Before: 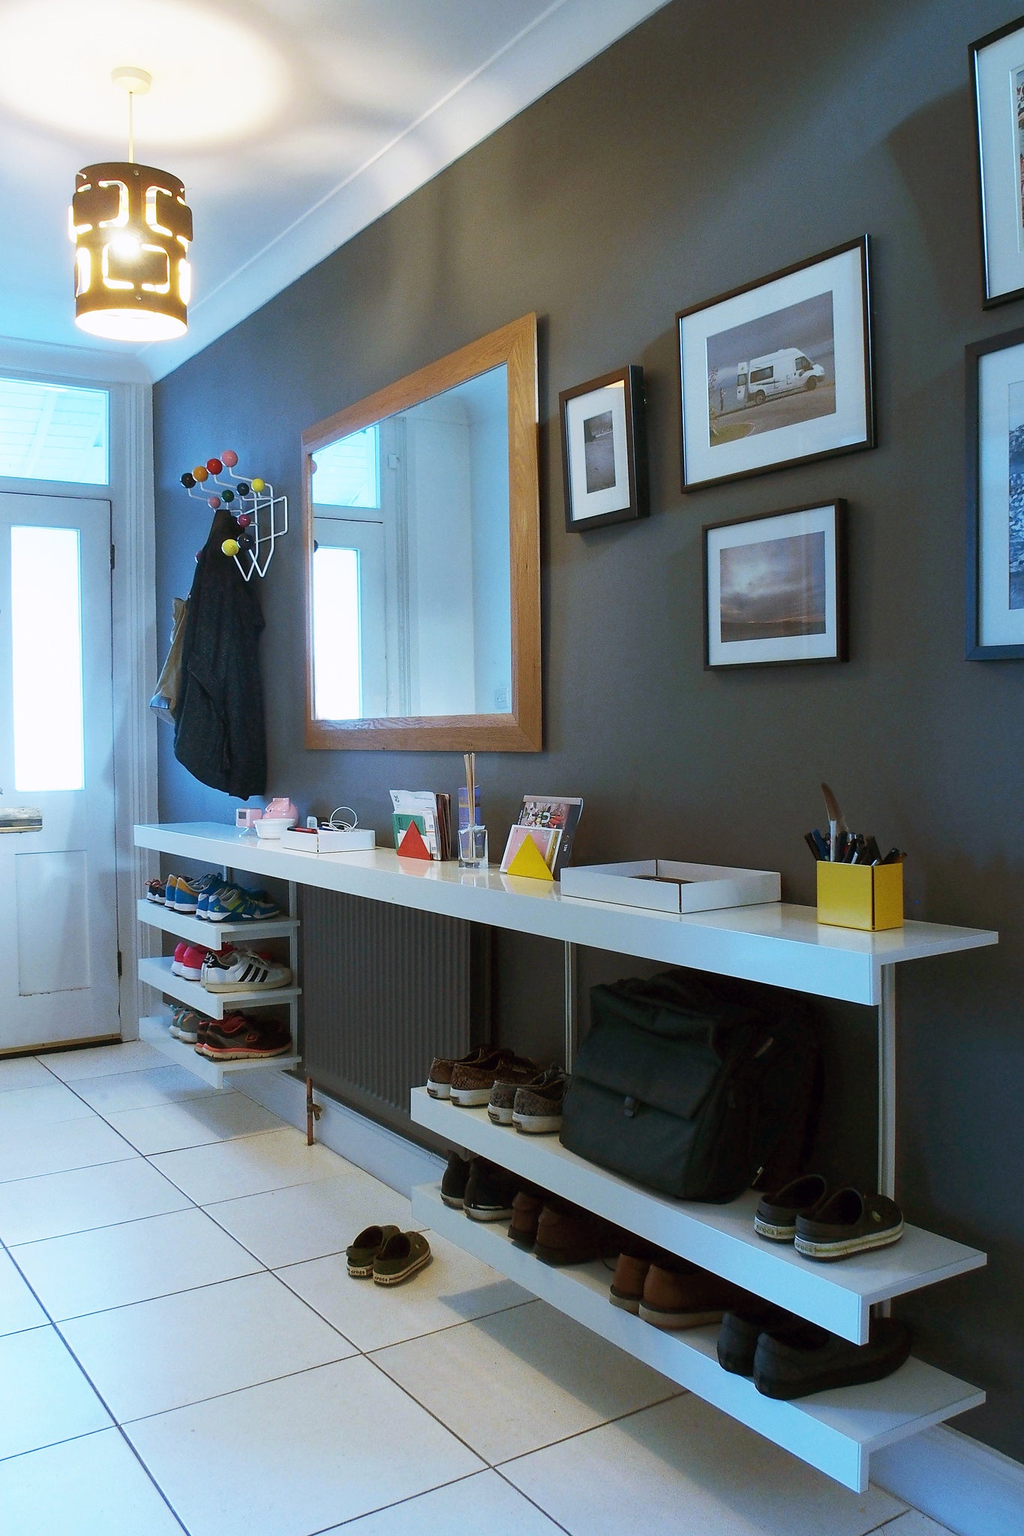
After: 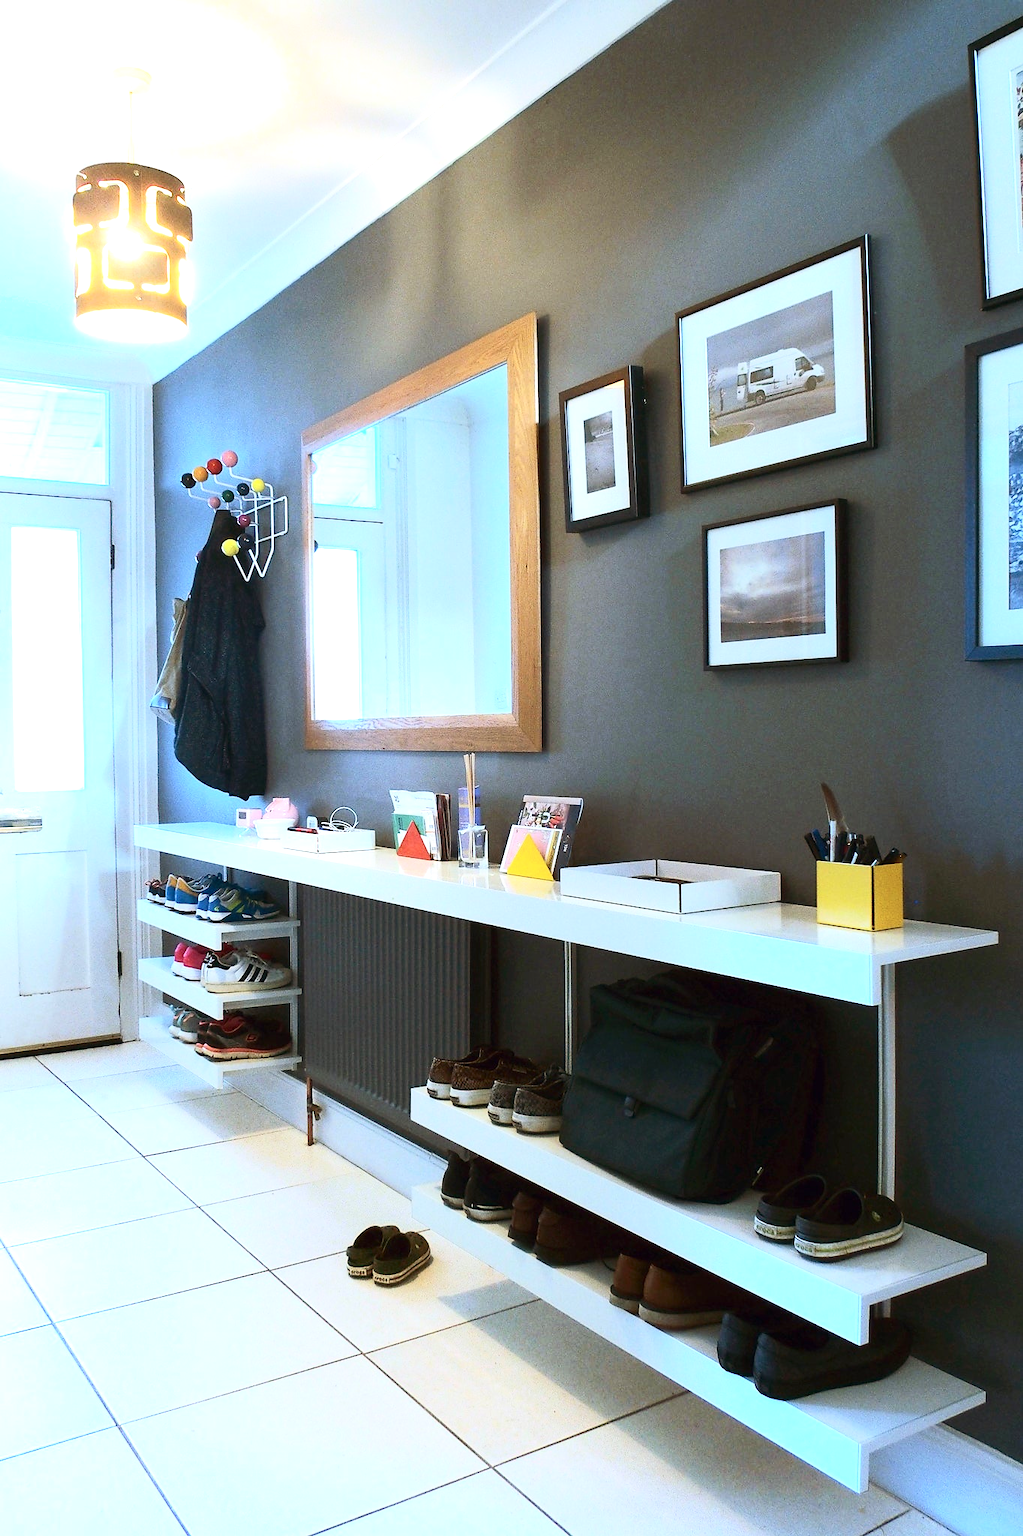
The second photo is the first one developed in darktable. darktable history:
exposure: black level correction 0, exposure 0.695 EV, compensate highlight preservation false
contrast brightness saturation: contrast 0.236, brightness 0.092
shadows and highlights: shadows -29.06, highlights 29.4
